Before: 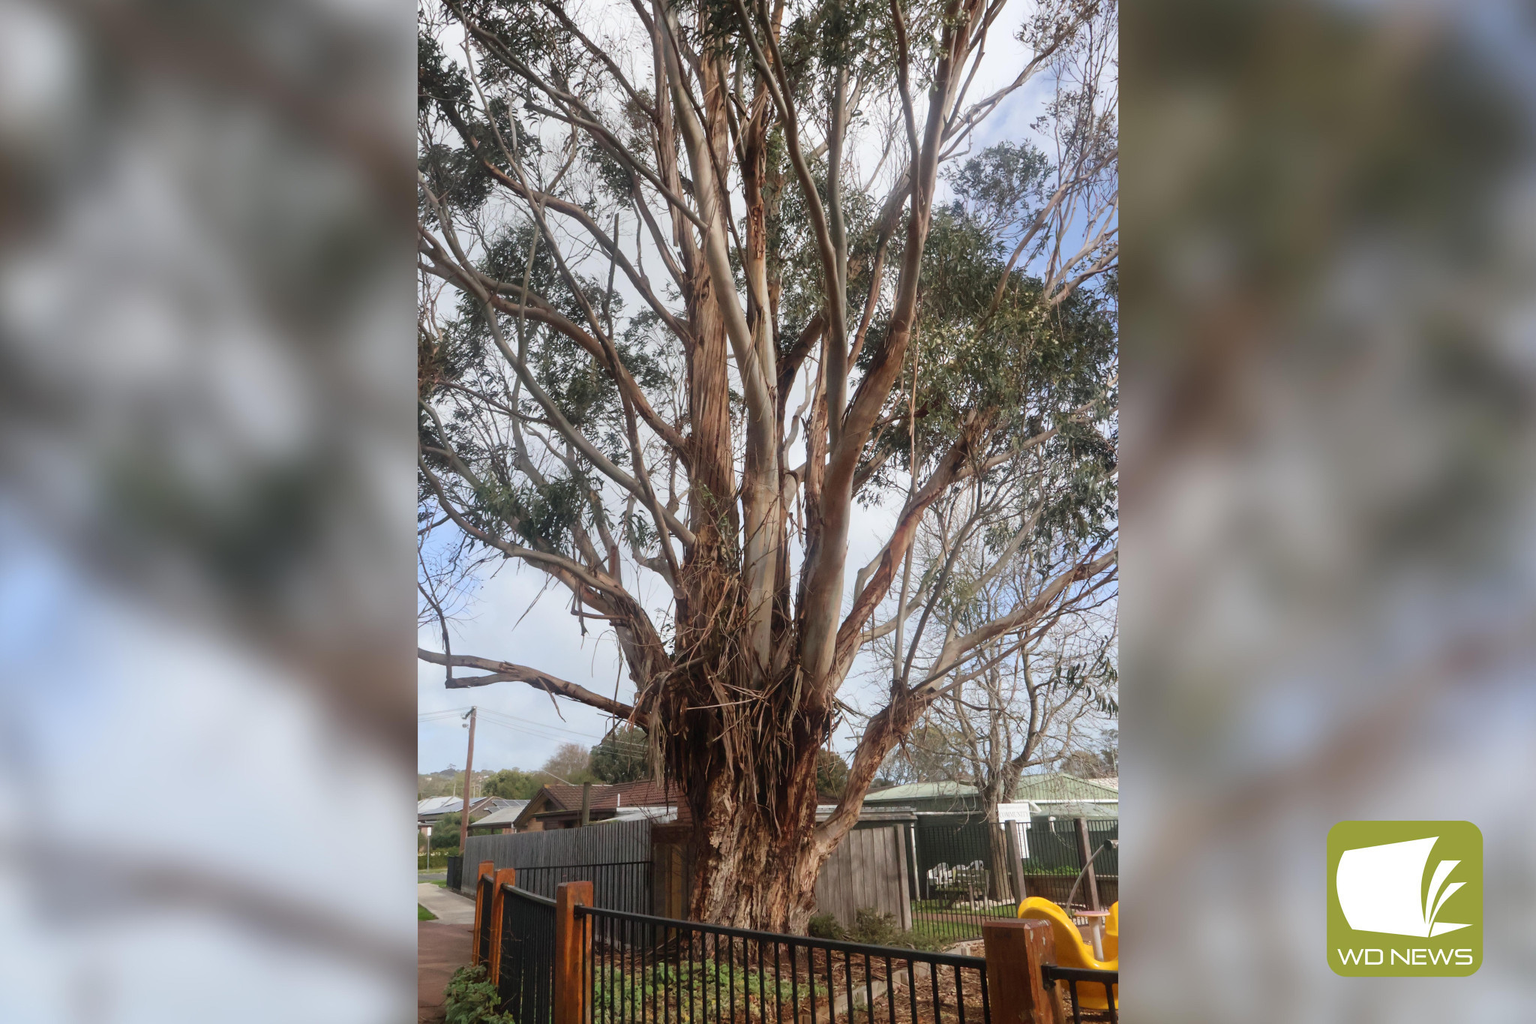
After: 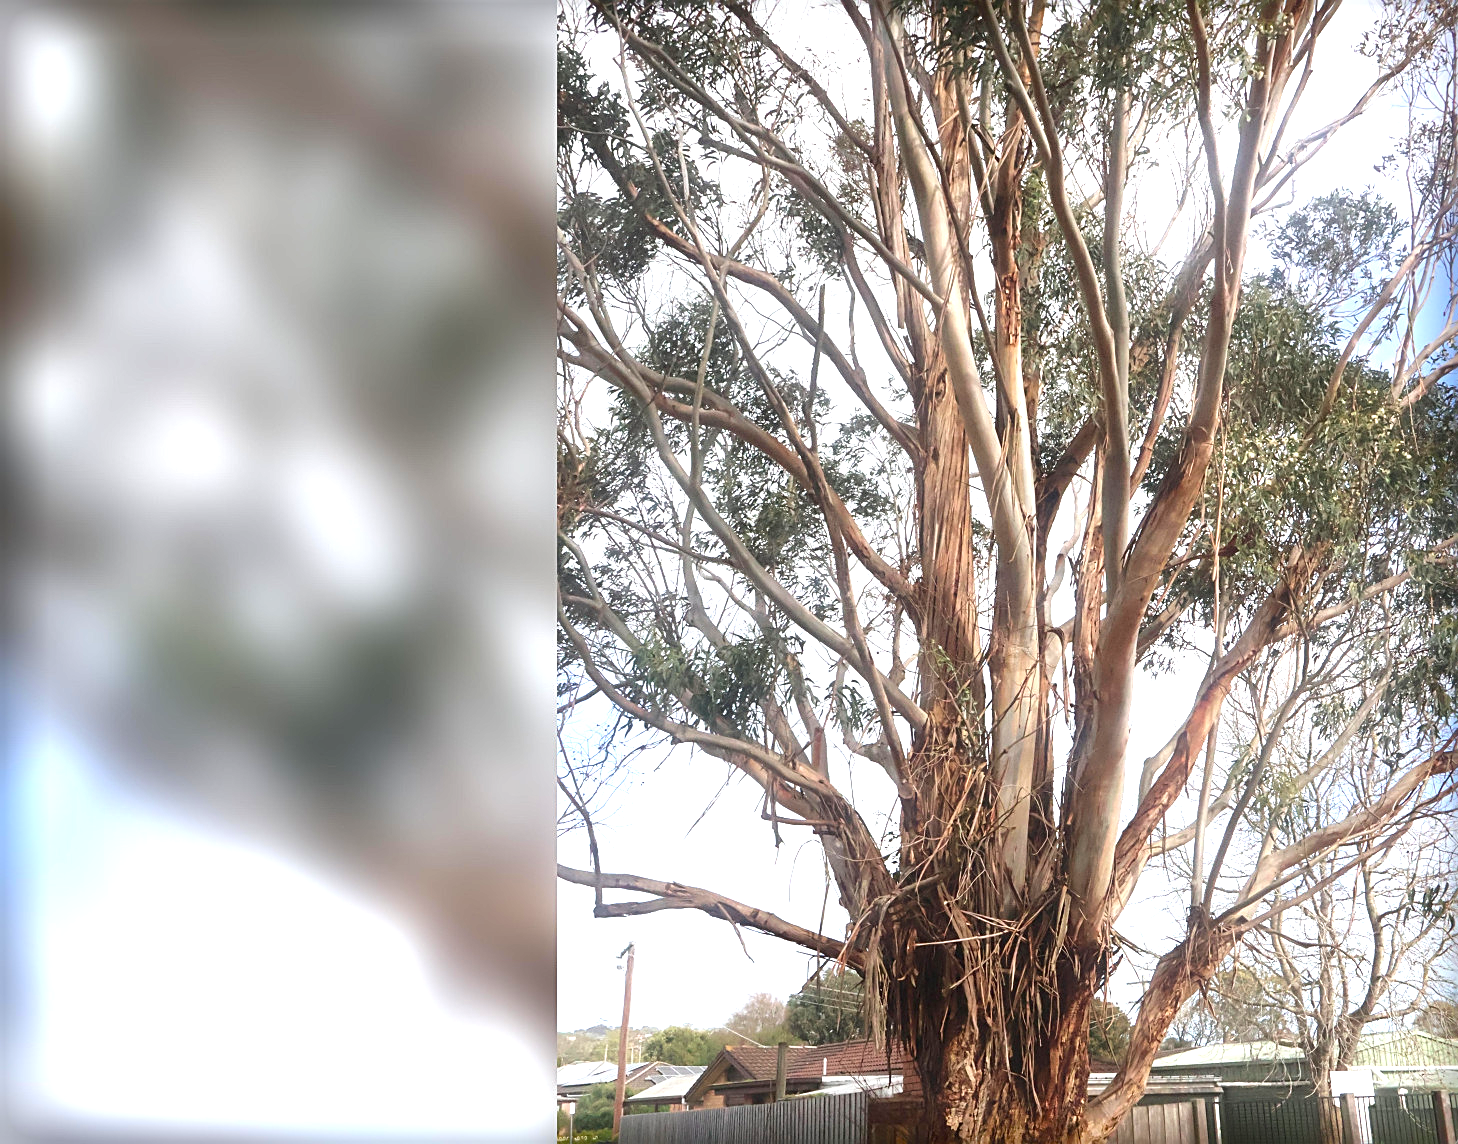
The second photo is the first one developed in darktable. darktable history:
contrast equalizer: y [[0.5, 0.488, 0.462, 0.461, 0.491, 0.5], [0.5 ×6], [0.5 ×6], [0 ×6], [0 ×6]]
vignetting: fall-off start 93.21%, fall-off radius 6.24%, saturation 0.366, automatic ratio true, width/height ratio 1.331, shape 0.05
crop: right 28.774%, bottom 16.126%
sharpen: on, module defaults
exposure: black level correction 0, exposure 1.199 EV, compensate highlight preservation false
local contrast: mode bilateral grid, contrast 21, coarseness 51, detail 119%, midtone range 0.2
